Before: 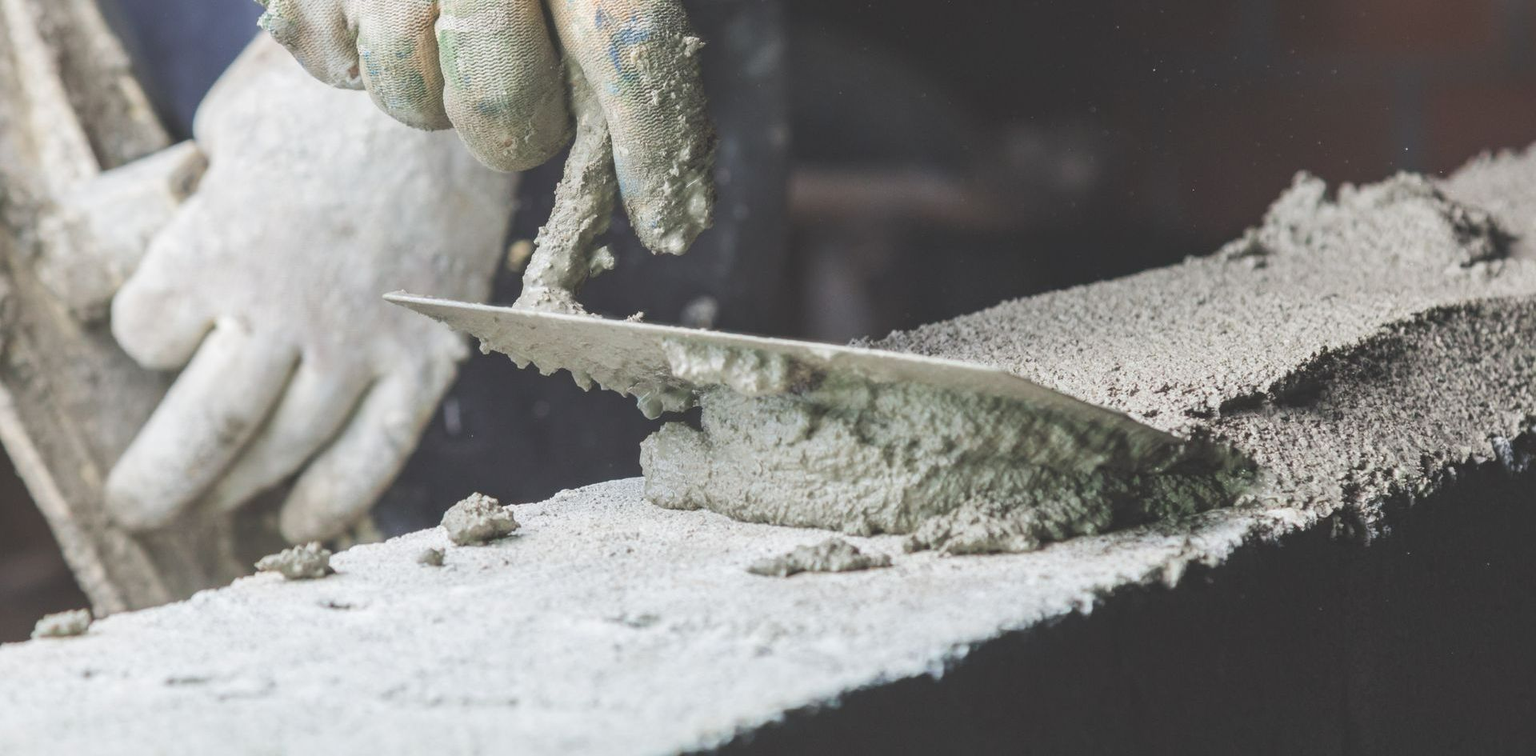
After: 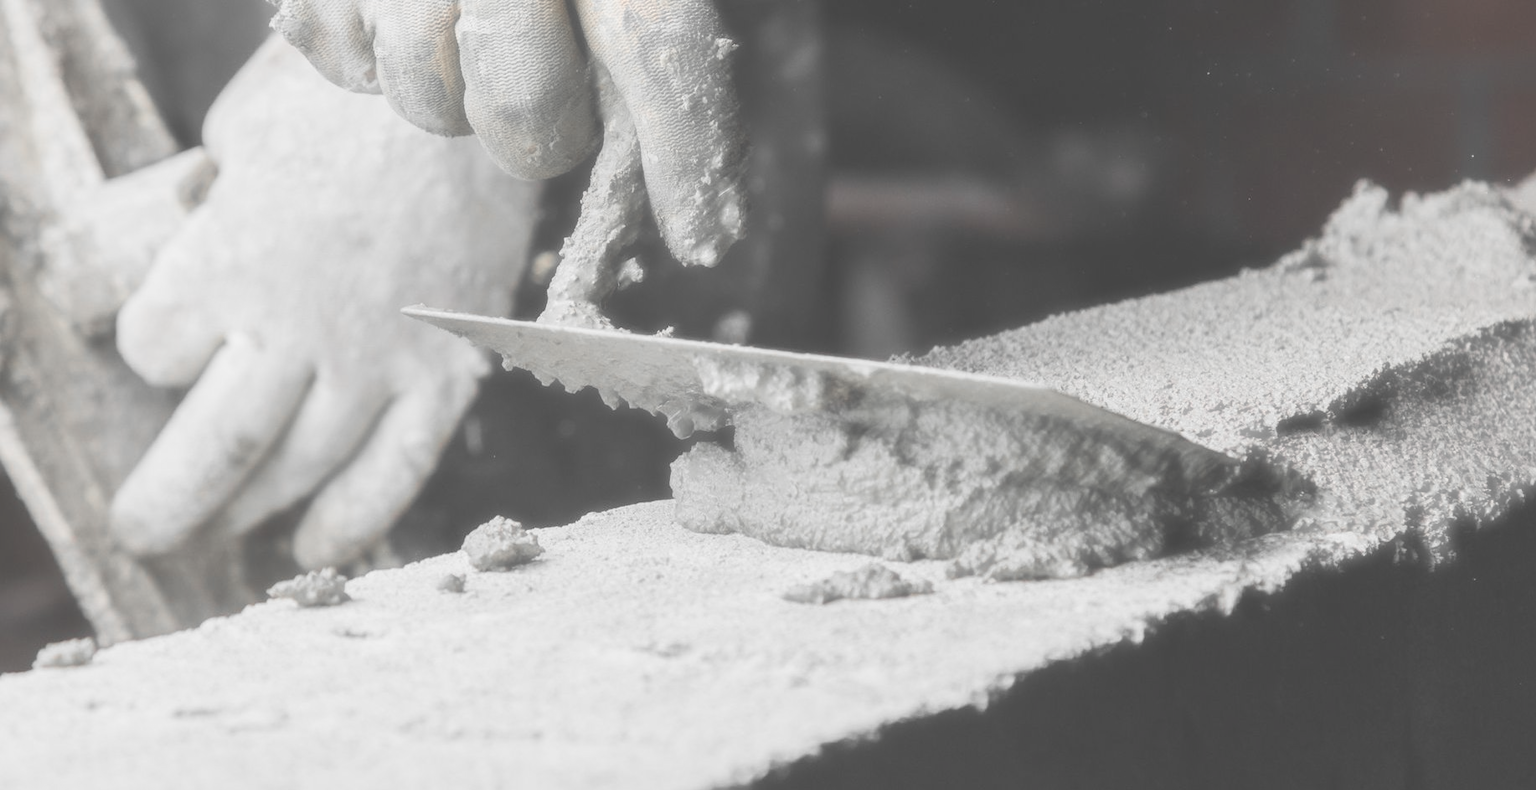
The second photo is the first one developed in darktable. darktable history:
haze removal: strength -0.891, distance 0.229, compatibility mode true, adaptive false
color zones: curves: ch0 [(0, 0.447) (0.184, 0.543) (0.323, 0.476) (0.429, 0.445) (0.571, 0.443) (0.714, 0.451) (0.857, 0.452) (1, 0.447)]; ch1 [(0, 0.464) (0.176, 0.46) (0.287, 0.177) (0.429, 0.002) (0.571, 0) (0.714, 0) (0.857, 0) (1, 0.464)]
crop: right 4.47%, bottom 0.019%
